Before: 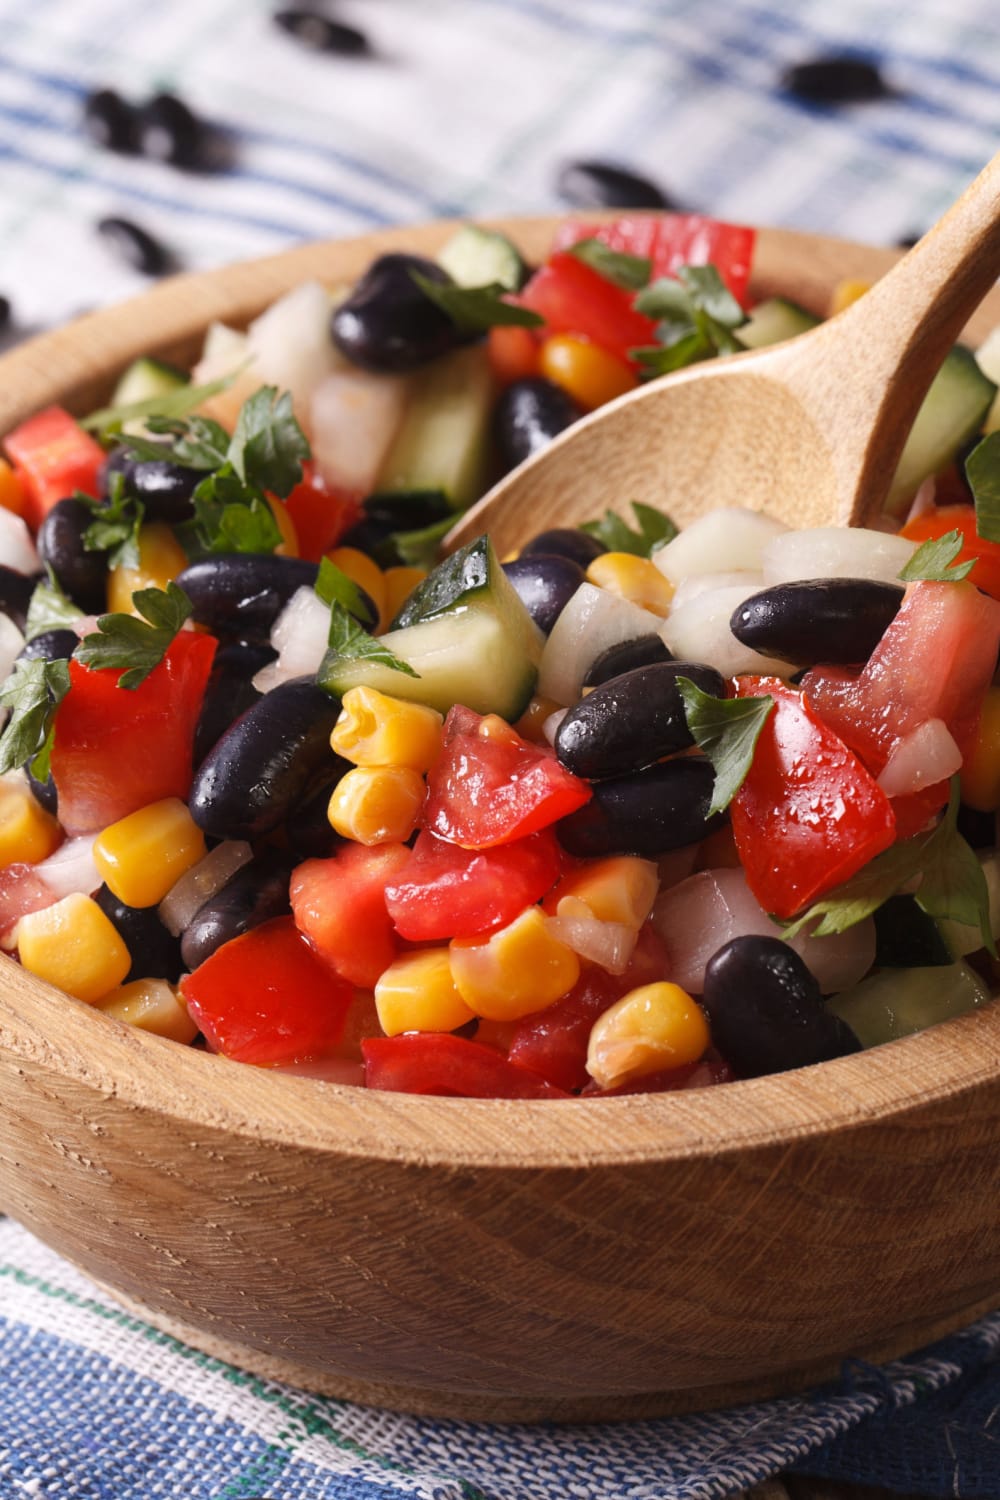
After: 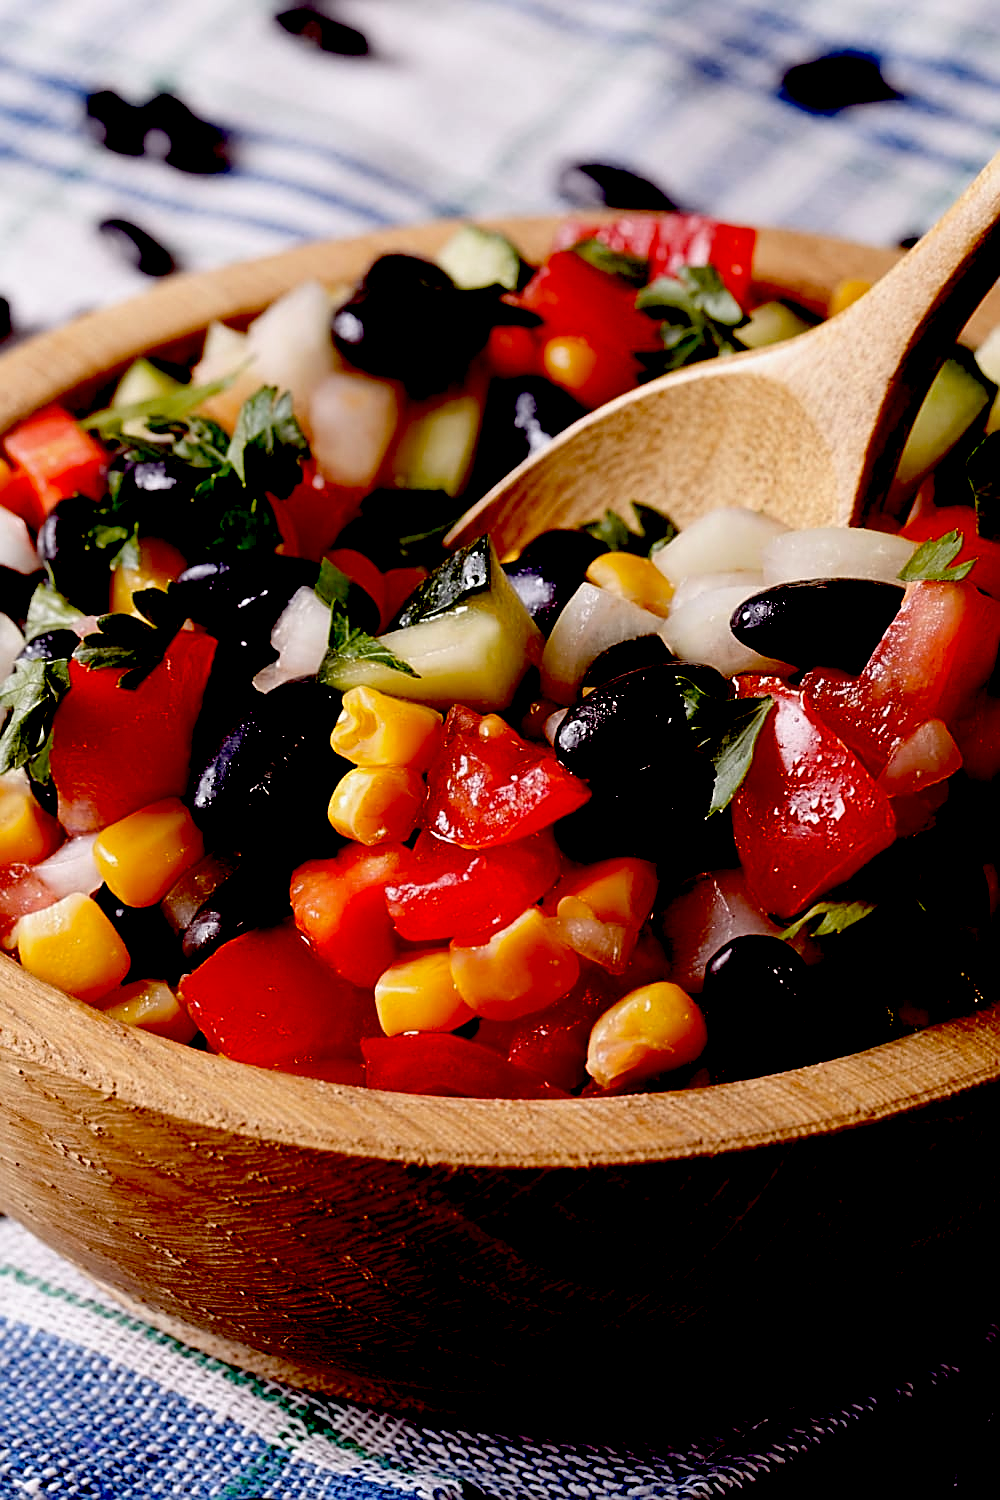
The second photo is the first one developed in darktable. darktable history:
exposure: black level correction 0.1, exposure -0.085 EV, compensate highlight preservation false
sharpen: amount 0.591
